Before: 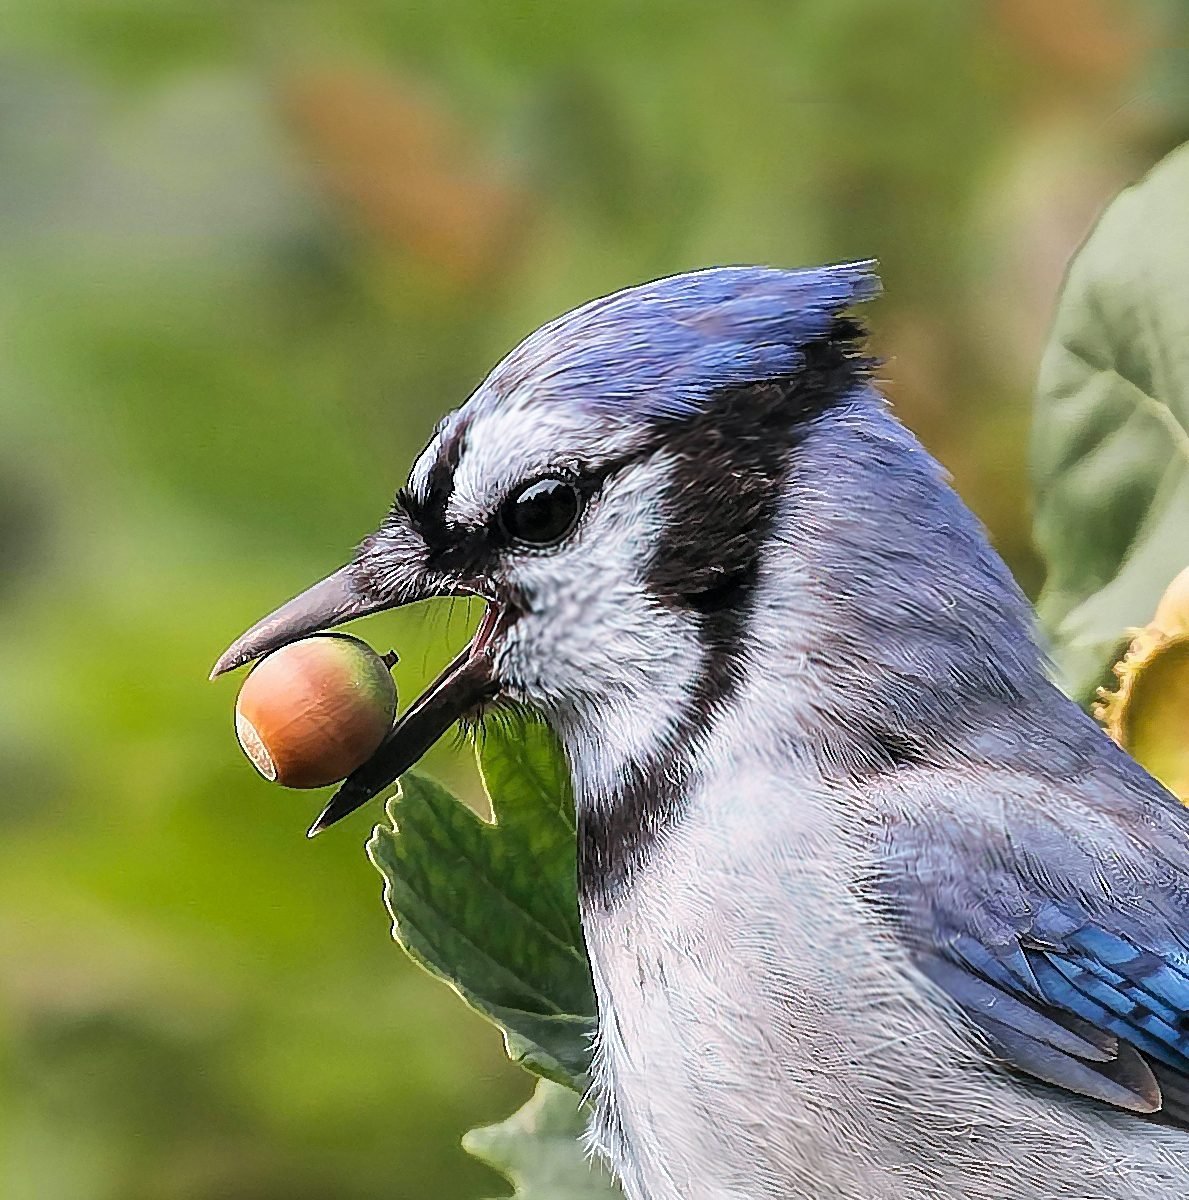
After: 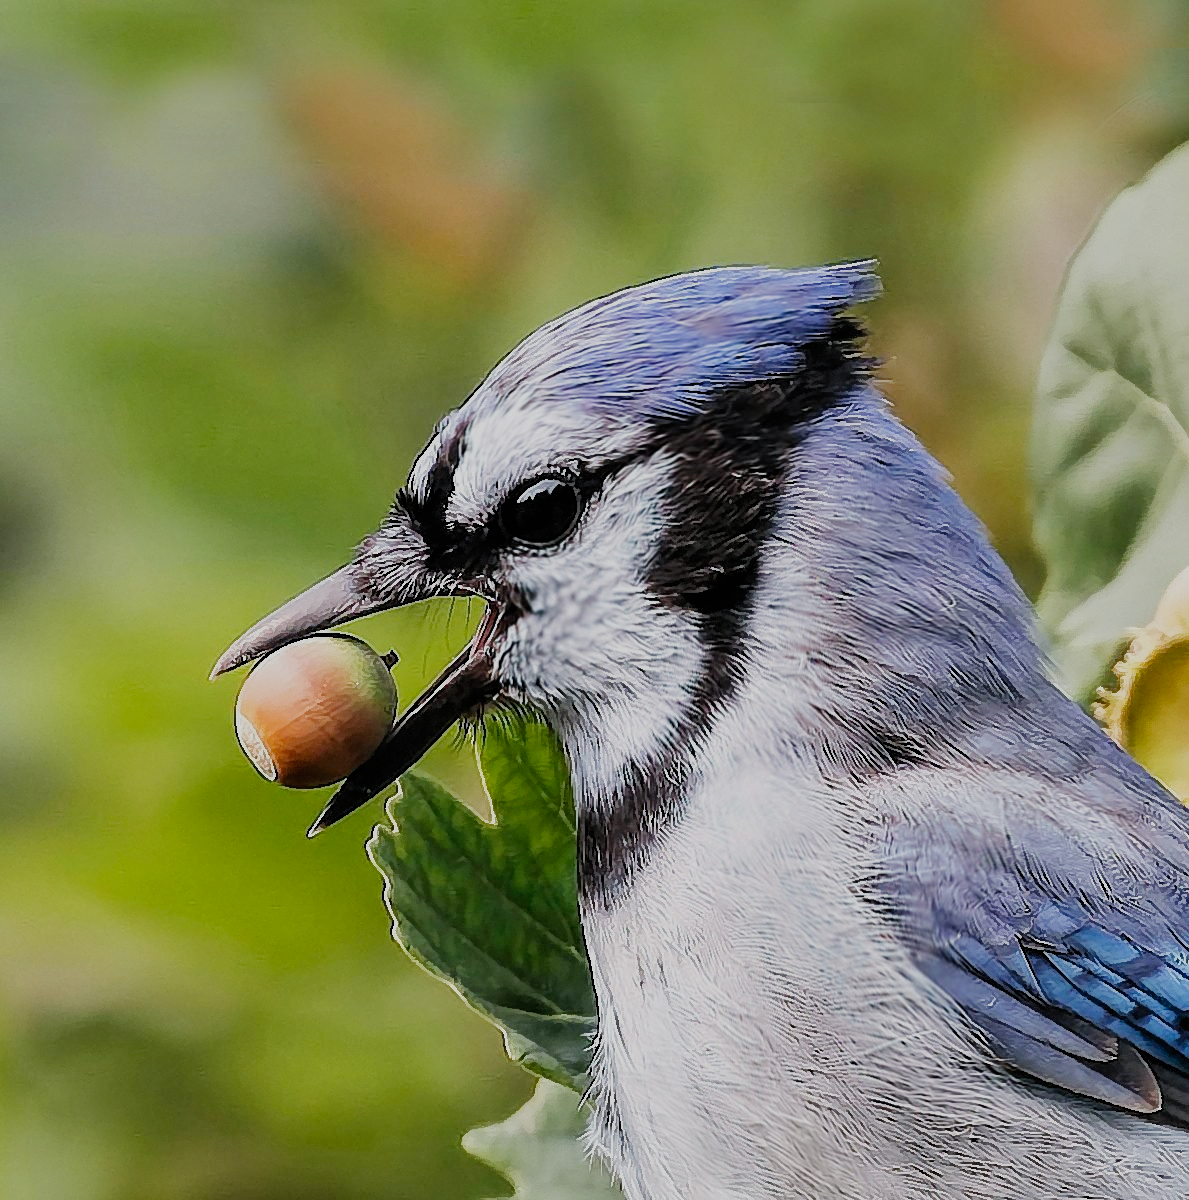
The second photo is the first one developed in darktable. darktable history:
tone equalizer: edges refinement/feathering 500, mask exposure compensation -1.57 EV, preserve details guided filter
filmic rgb: black relative exposure -7.65 EV, white relative exposure 4.56 EV, threshold 2.94 EV, hardness 3.61, add noise in highlights 0.001, preserve chrominance no, color science v3 (2019), use custom middle-gray values true, iterations of high-quality reconstruction 10, contrast in highlights soft, enable highlight reconstruction true
